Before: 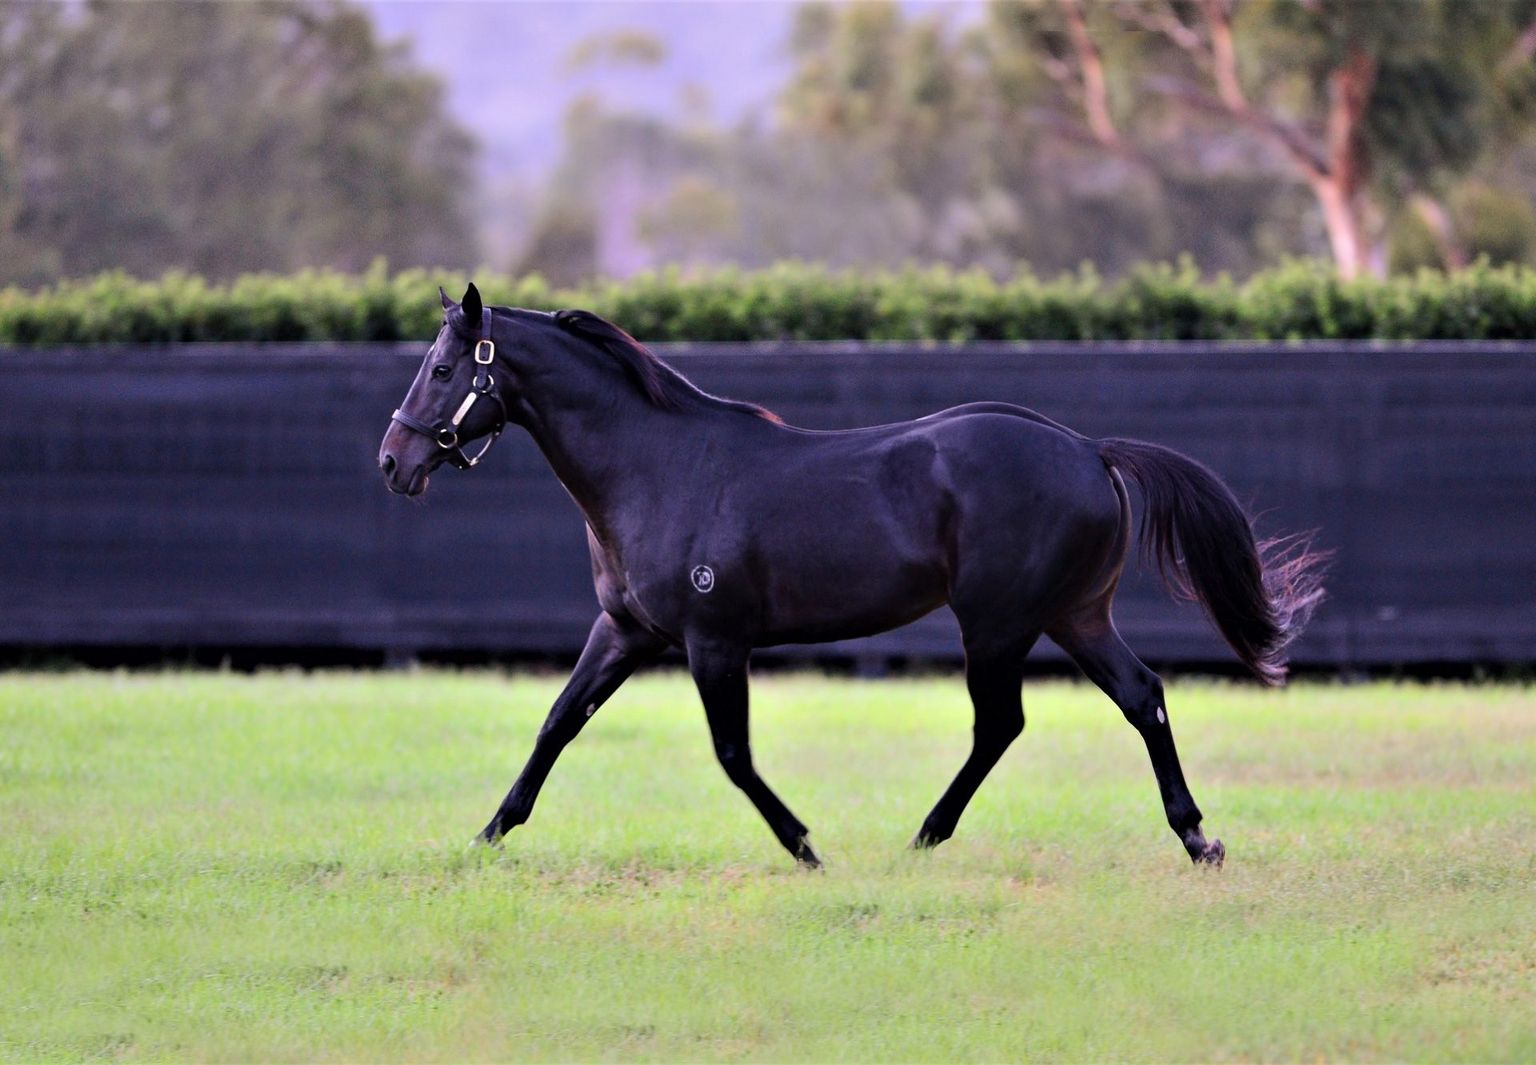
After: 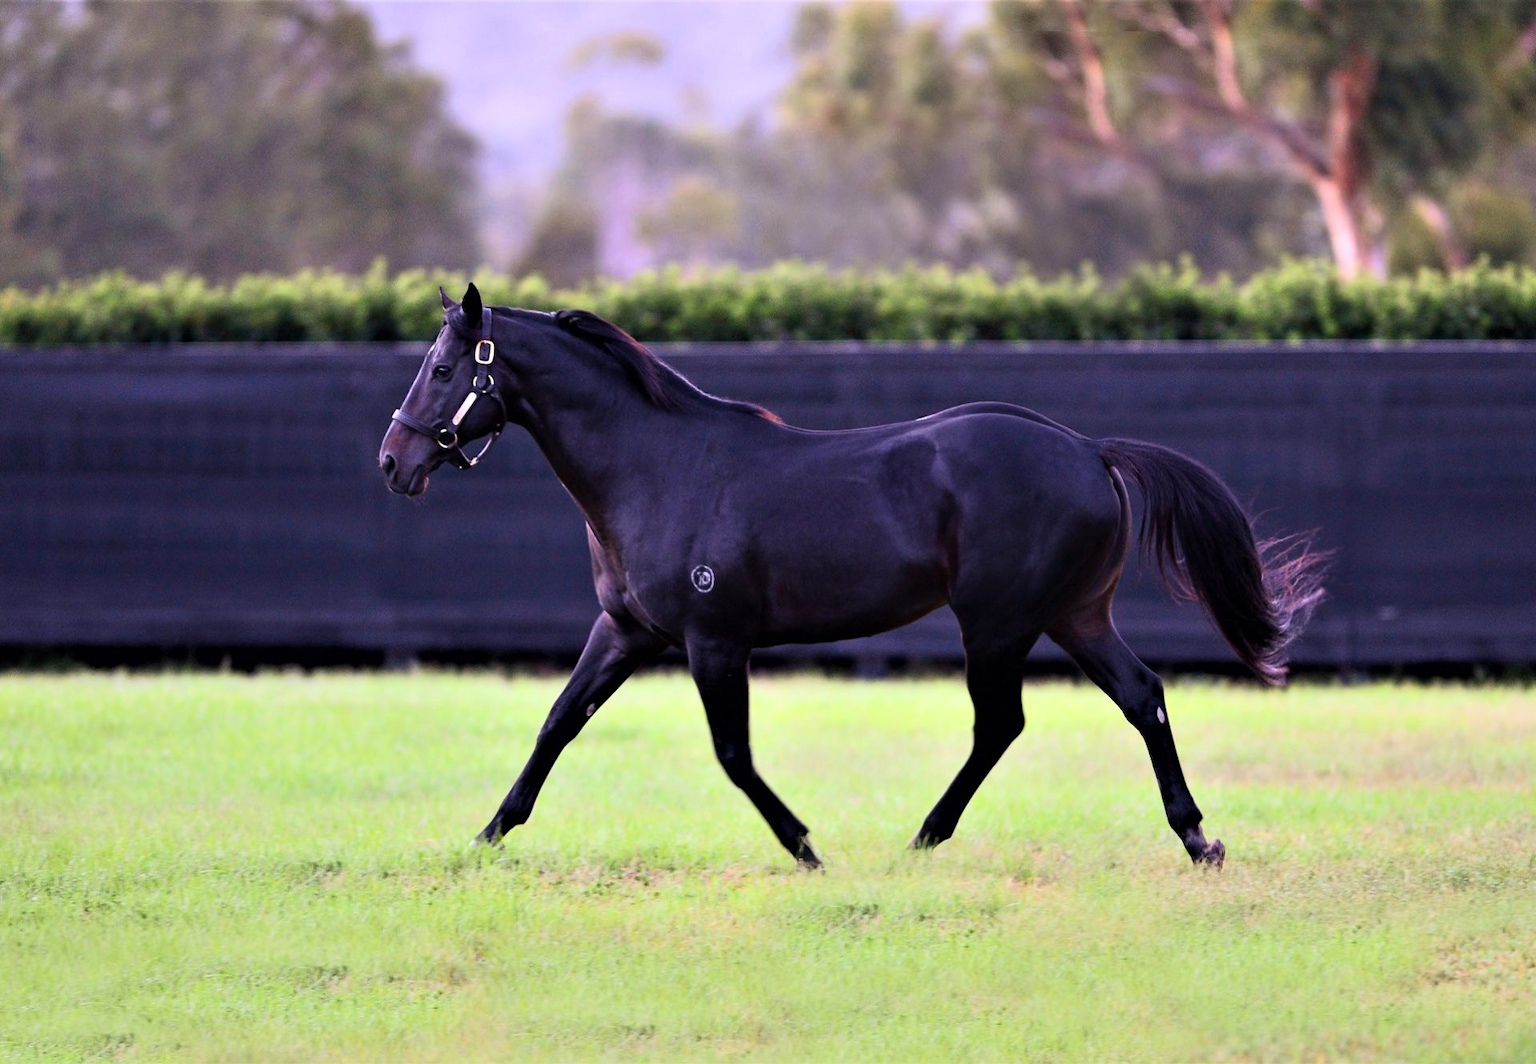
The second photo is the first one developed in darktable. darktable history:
base curve: curves: ch0 [(0, 0) (0.257, 0.25) (0.482, 0.586) (0.757, 0.871) (1, 1)]
velvia: strength 17%
